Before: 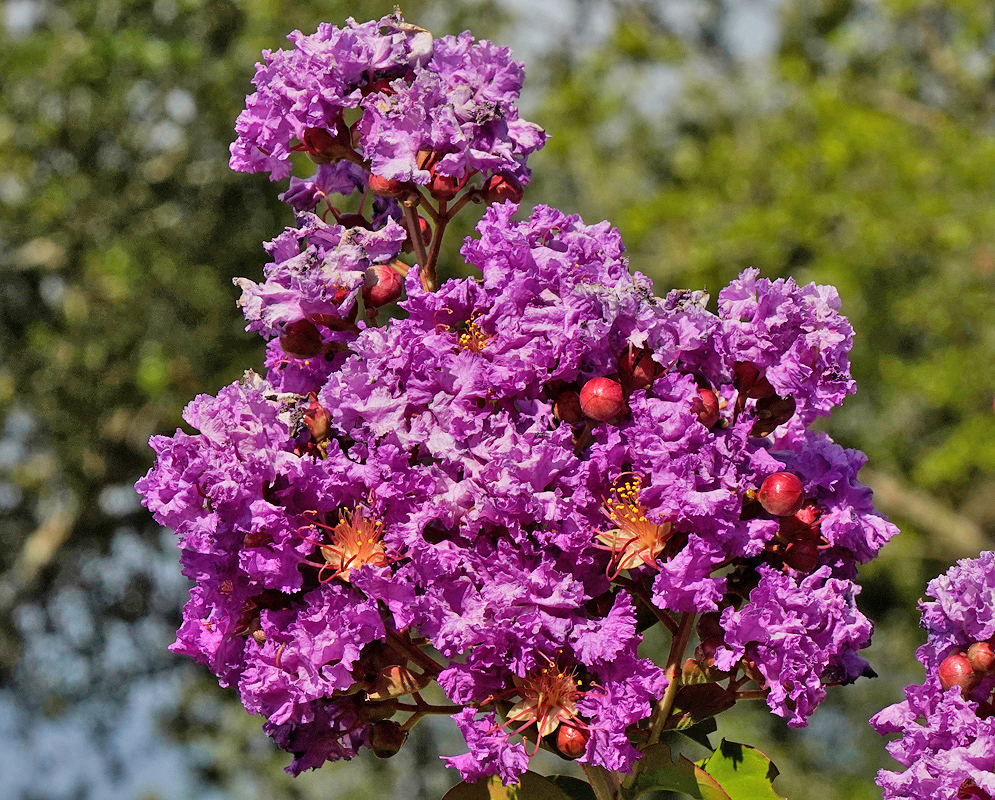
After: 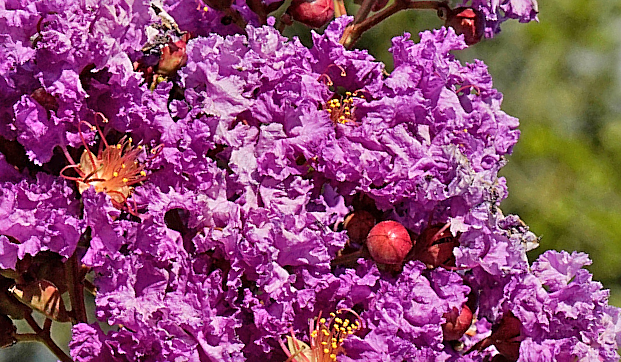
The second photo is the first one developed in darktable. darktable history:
crop and rotate: angle -44.91°, top 16.344%, right 0.865%, bottom 11.717%
sharpen: on, module defaults
